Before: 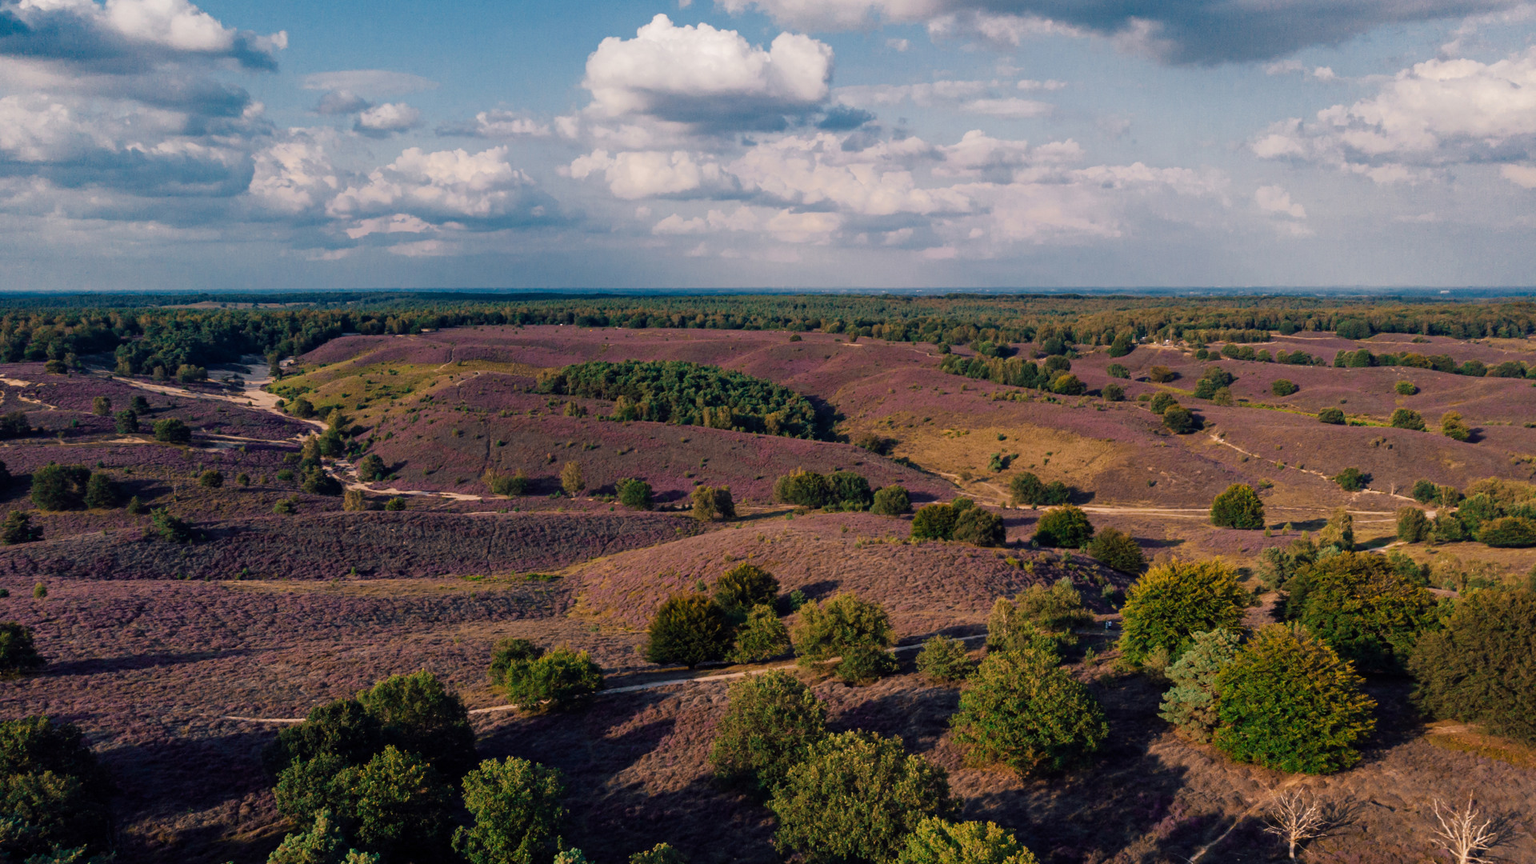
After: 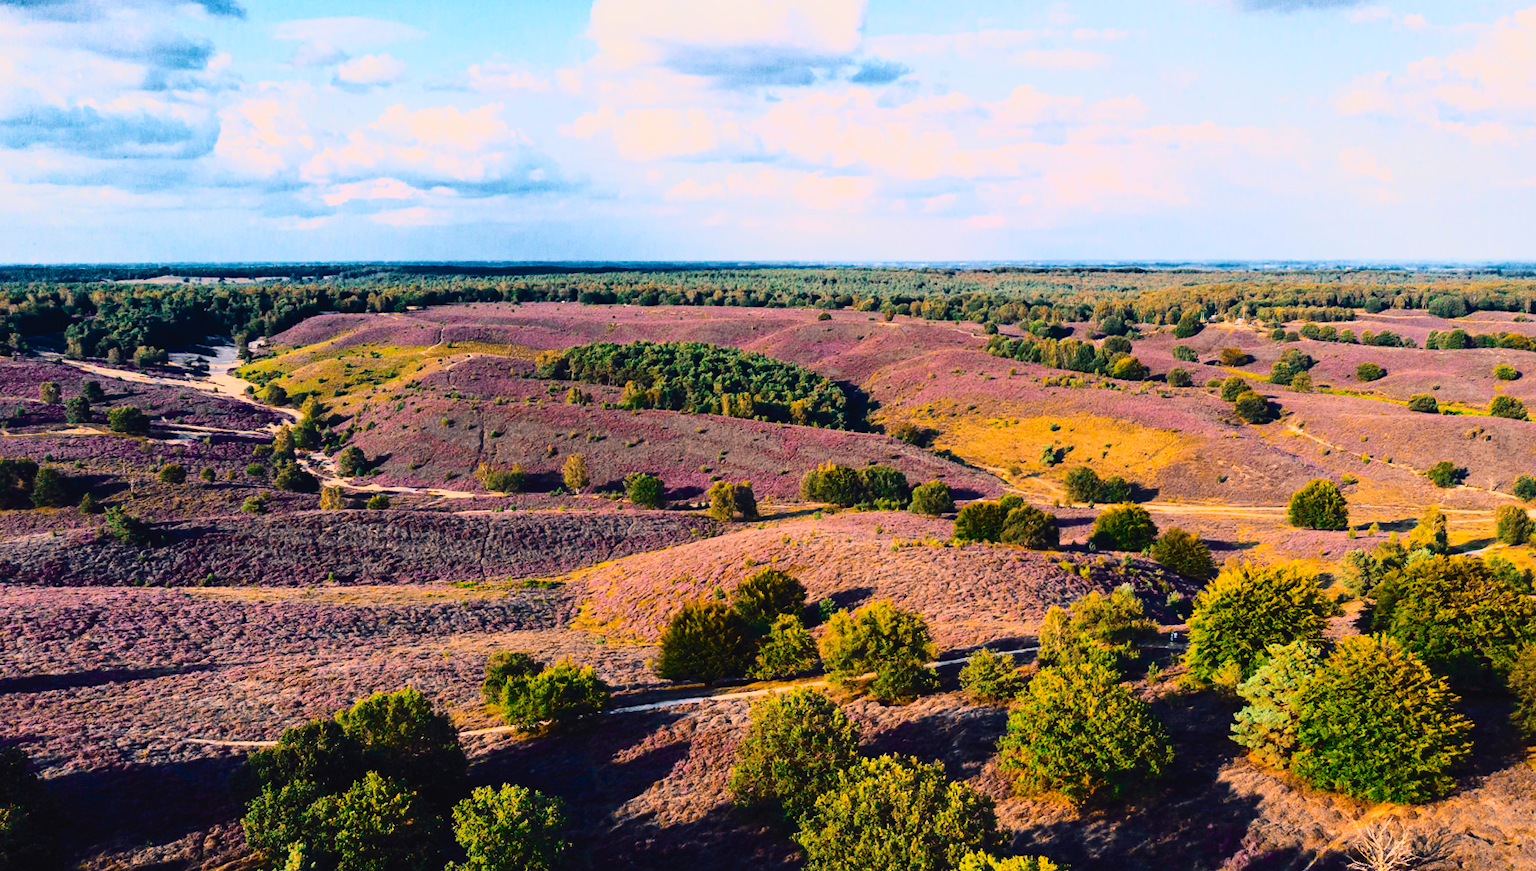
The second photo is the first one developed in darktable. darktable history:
color balance rgb: perceptual saturation grading › global saturation 30.471%, perceptual brilliance grading › mid-tones 10.634%, perceptual brilliance grading › shadows 15.466%, saturation formula JzAzBz (2021)
tone curve: curves: ch0 [(0, 0.026) (0.155, 0.133) (0.272, 0.34) (0.434, 0.625) (0.676, 0.871) (0.994, 0.955)], color space Lab, independent channels, preserve colors none
crop: left 3.708%, top 6.349%, right 6.684%, bottom 3.26%
contrast brightness saturation: contrast 0.197, brightness 0.147, saturation 0.141
